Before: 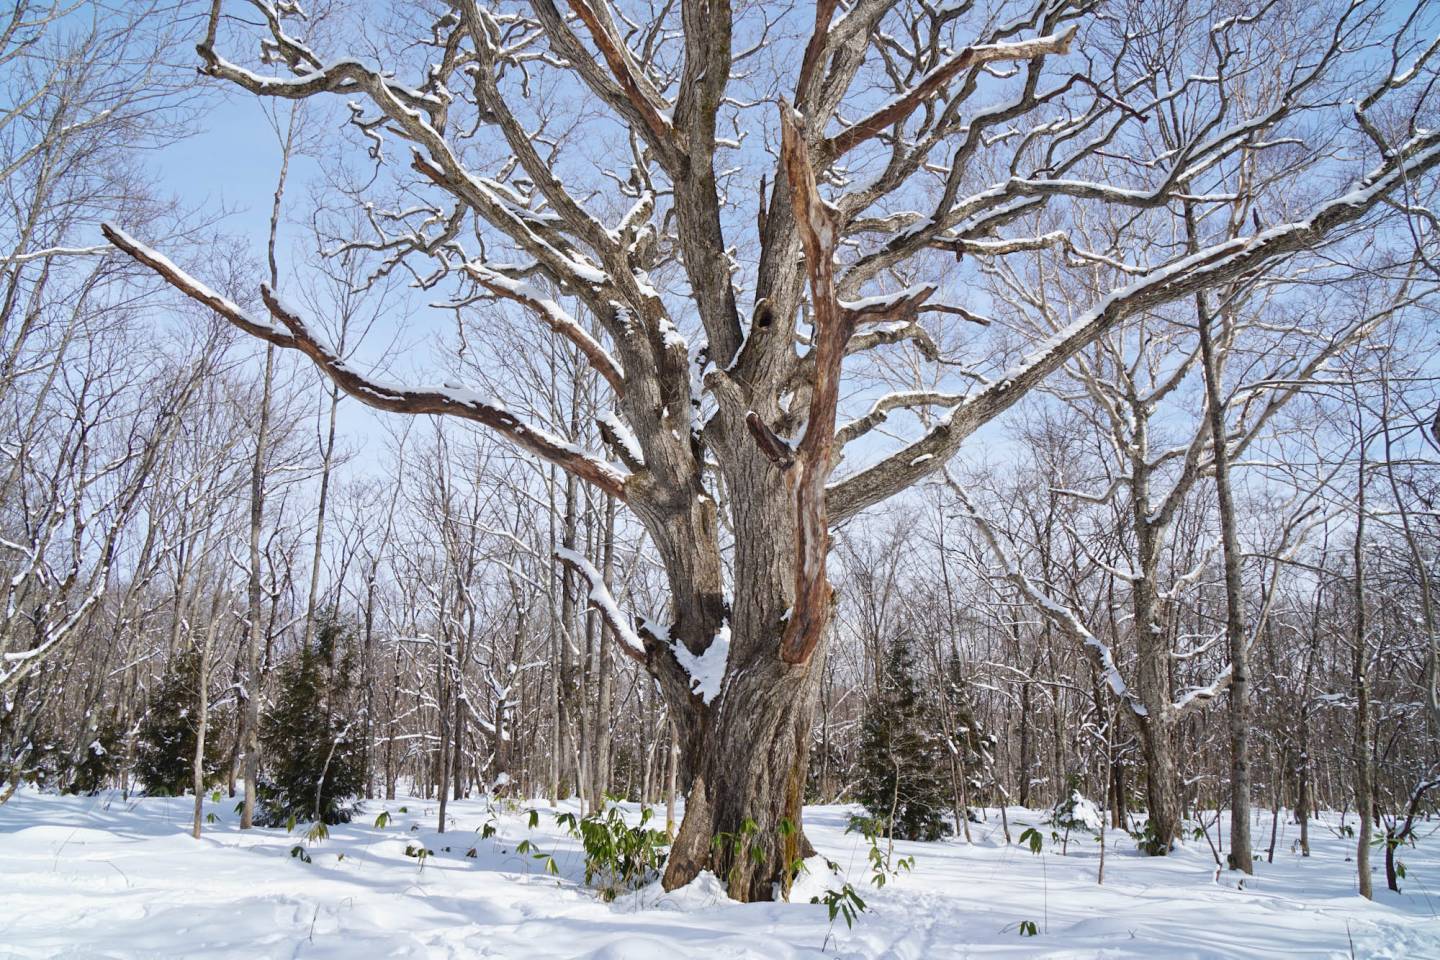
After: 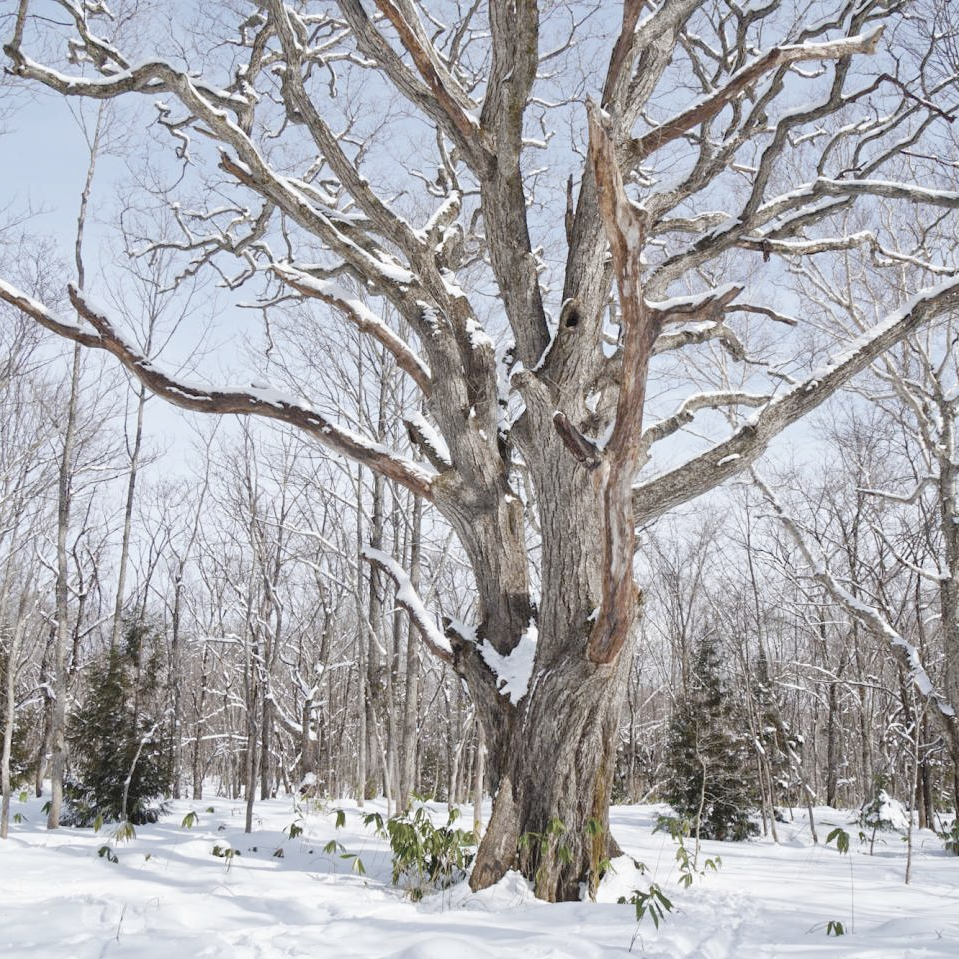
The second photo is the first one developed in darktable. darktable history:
contrast brightness saturation: brightness 0.18, saturation -0.5
crop and rotate: left 13.409%, right 19.924%
color balance rgb: perceptual saturation grading › global saturation 20%, perceptual saturation grading › highlights -25%, perceptual saturation grading › shadows 50%
